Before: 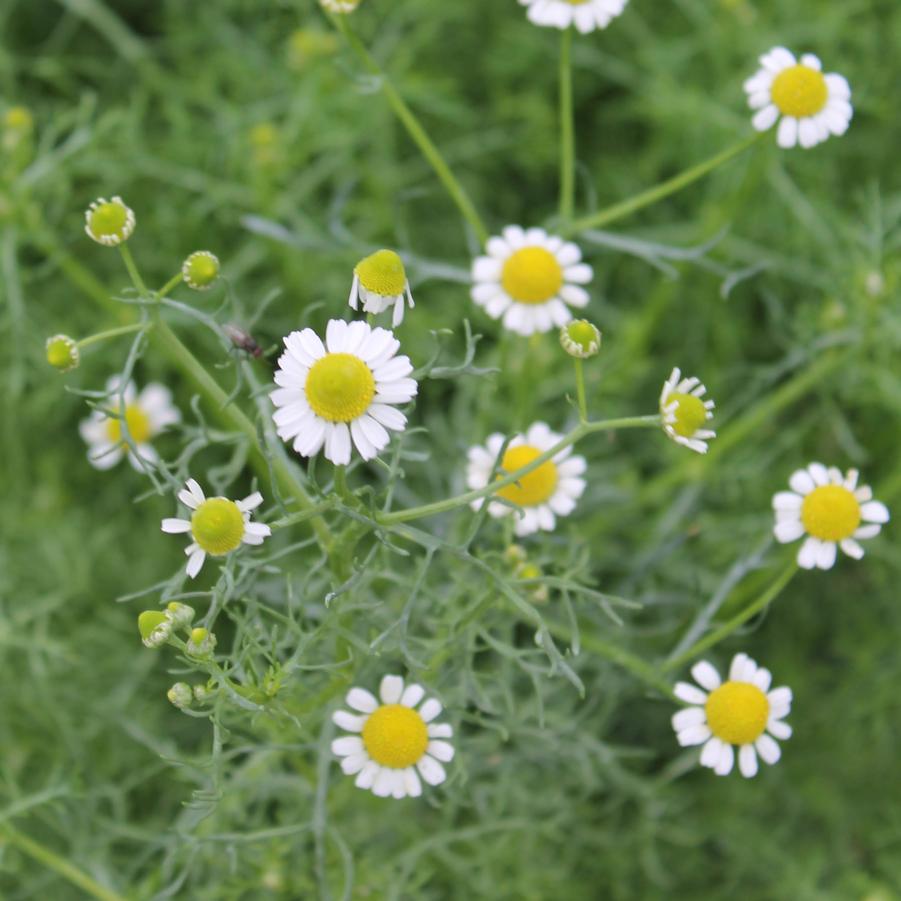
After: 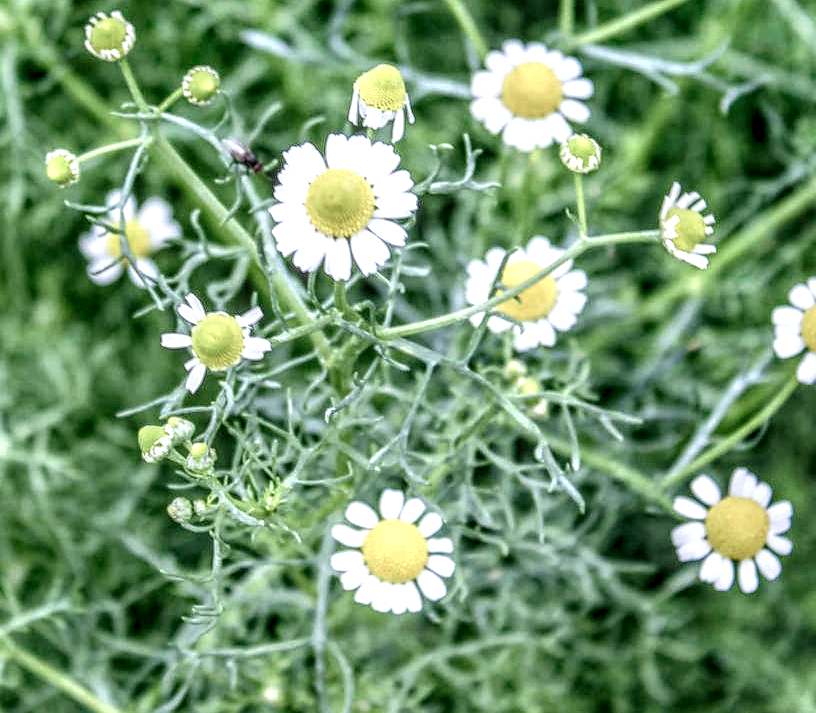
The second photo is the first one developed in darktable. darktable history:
local contrast: highlights 3%, shadows 6%, detail 299%, midtone range 0.293
sharpen: radius 1.85, amount 0.407, threshold 1.208
tone curve: curves: ch0 [(0, 0.036) (0.119, 0.115) (0.466, 0.498) (0.715, 0.767) (0.817, 0.865) (1, 0.998)]; ch1 [(0, 0) (0.377, 0.416) (0.44, 0.461) (0.487, 0.49) (0.514, 0.517) (0.536, 0.577) (0.66, 0.724) (1, 1)]; ch2 [(0, 0) (0.38, 0.405) (0.463, 0.443) (0.492, 0.486) (0.526, 0.541) (0.578, 0.598) (0.653, 0.698) (1, 1)], preserve colors none
color calibration: illuminant custom, x 0.371, y 0.381, temperature 4283.48 K
color balance rgb: perceptual saturation grading › global saturation -10.288%, perceptual saturation grading › highlights -26.298%, perceptual saturation grading › shadows 21.797%, contrast 4.971%
crop: top 20.544%, right 9.421%, bottom 0.247%
contrast brightness saturation: contrast 0.101, brightness 0.034, saturation 0.094
